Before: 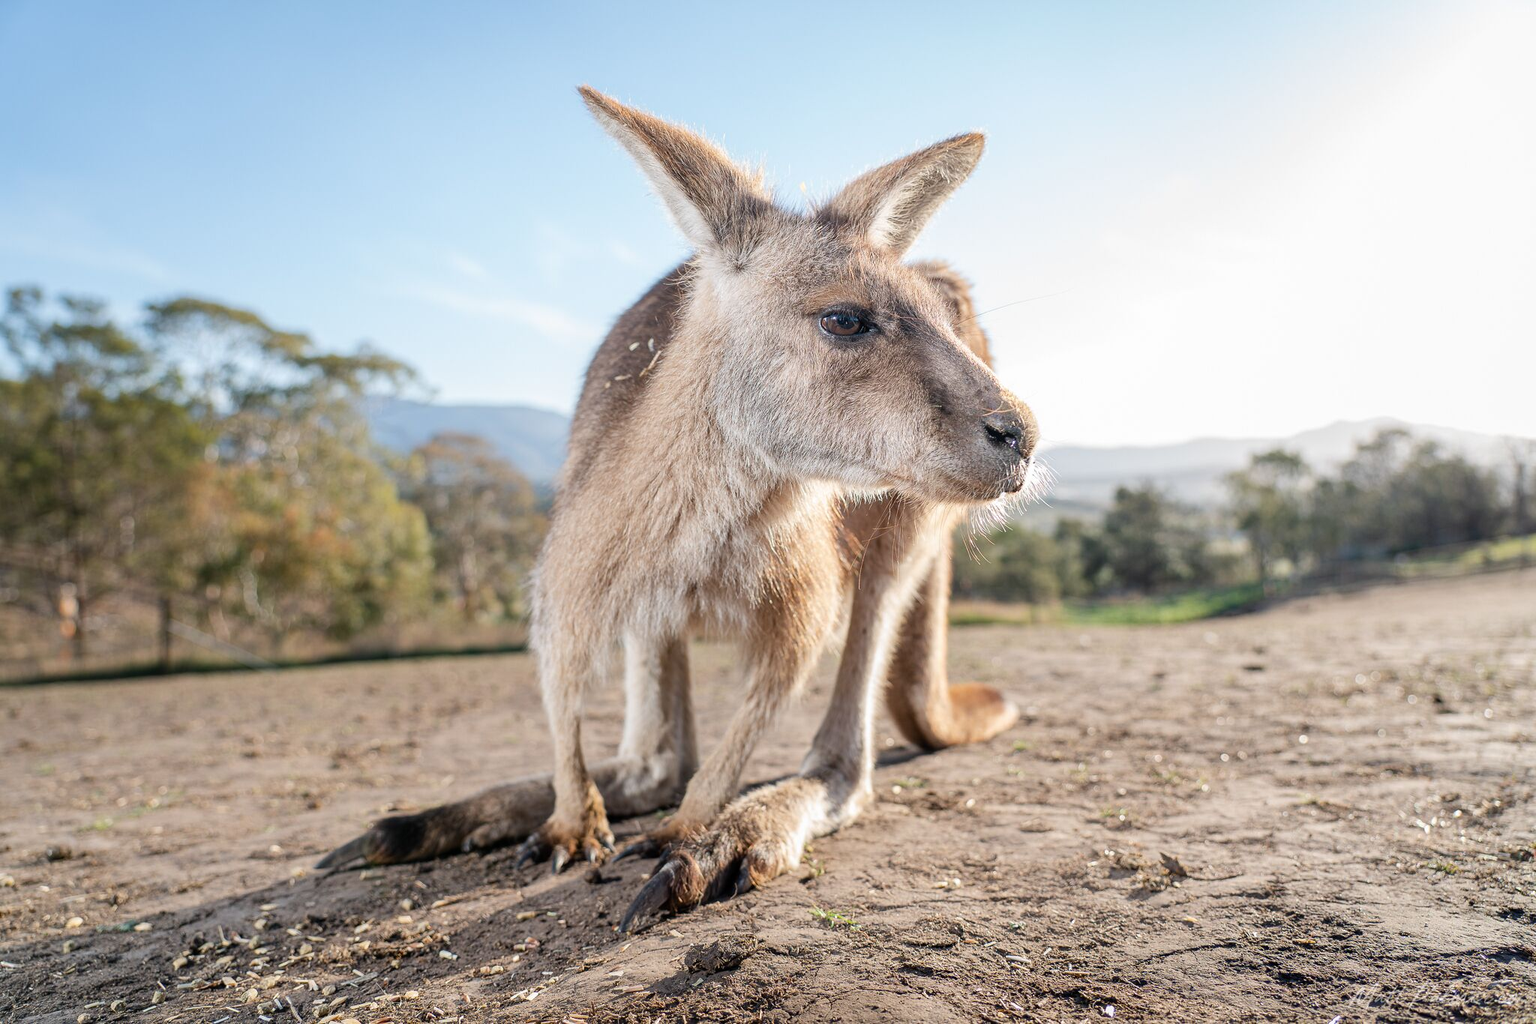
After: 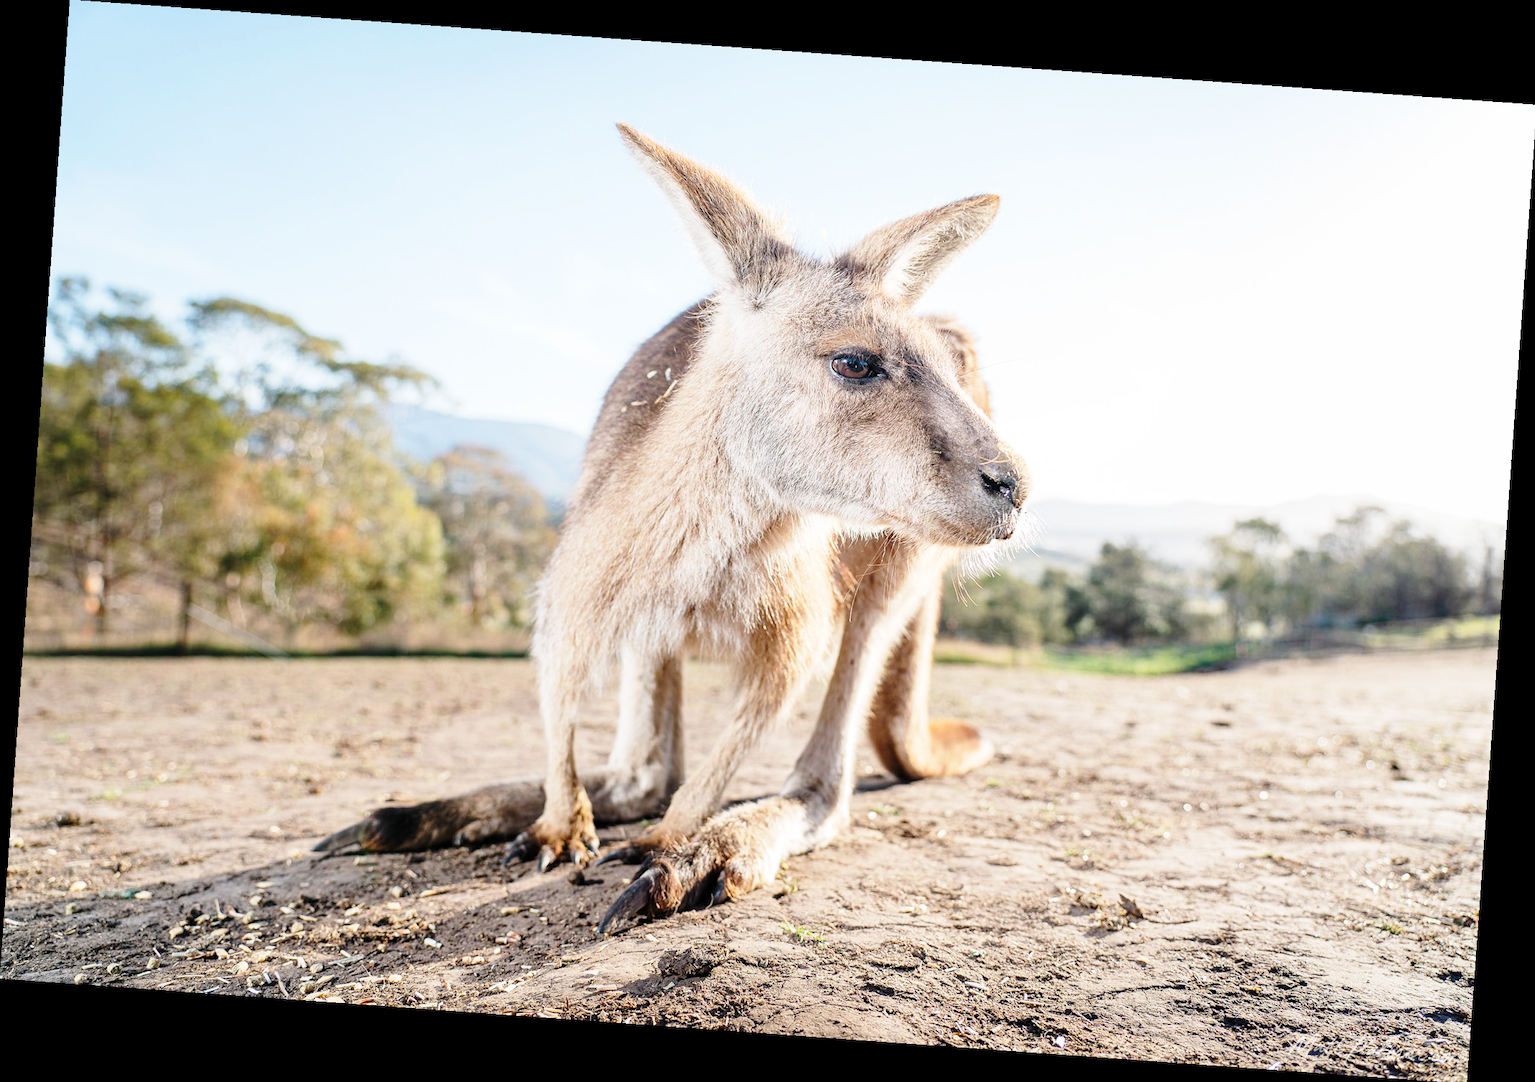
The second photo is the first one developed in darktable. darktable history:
base curve: curves: ch0 [(0, 0) (0.028, 0.03) (0.121, 0.232) (0.46, 0.748) (0.859, 0.968) (1, 1)], preserve colors none
rotate and perspective: rotation 4.1°, automatic cropping off
